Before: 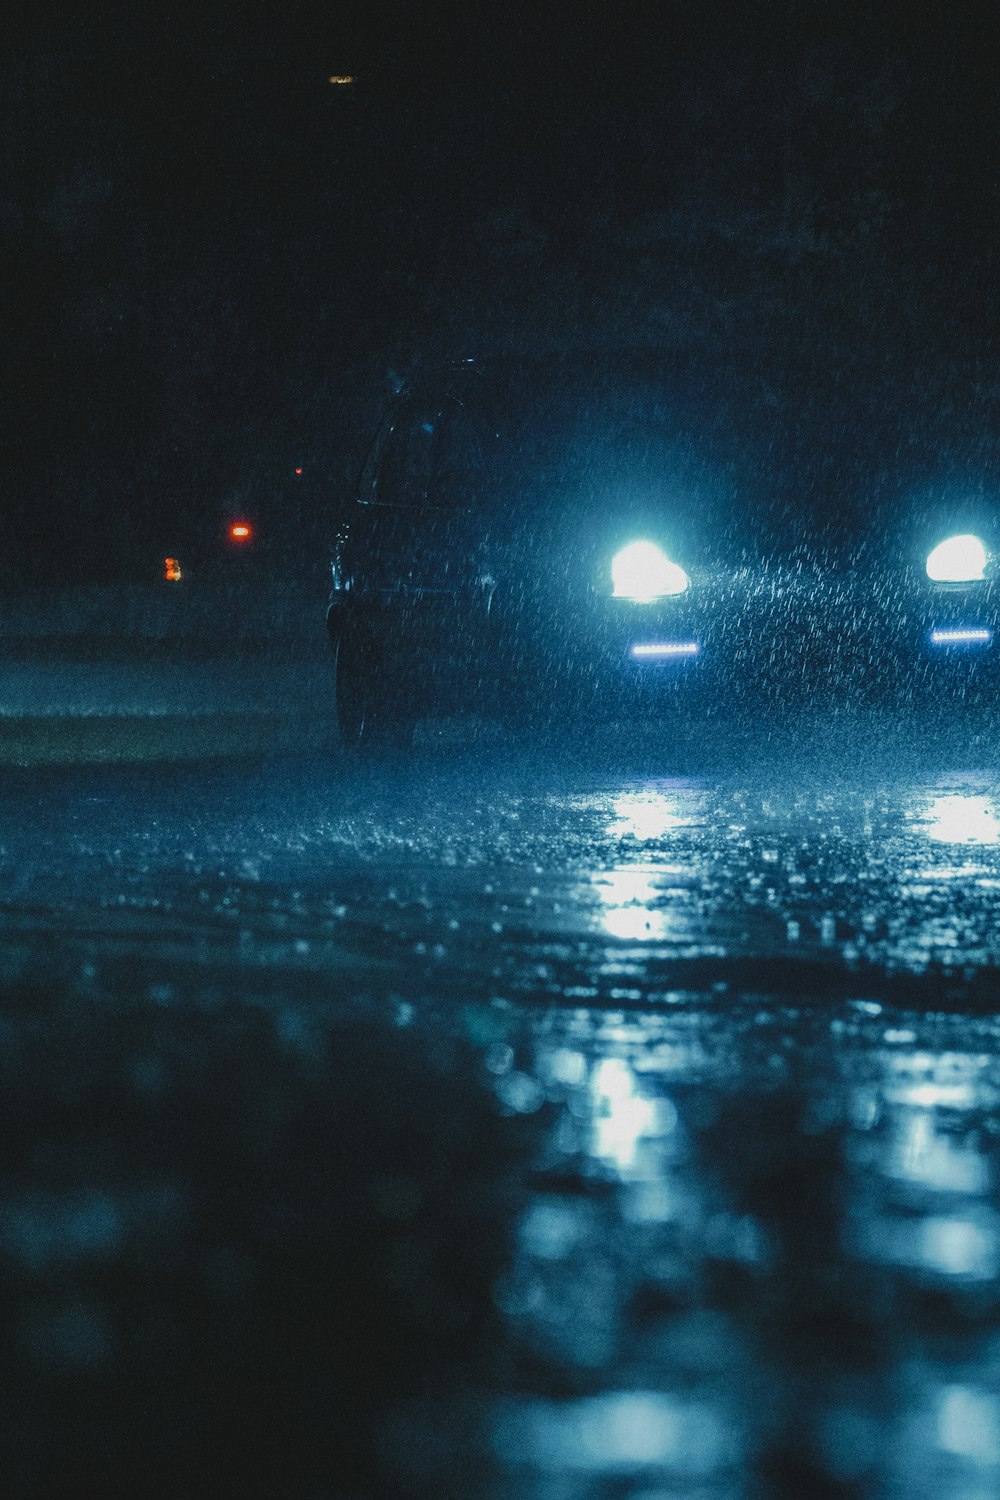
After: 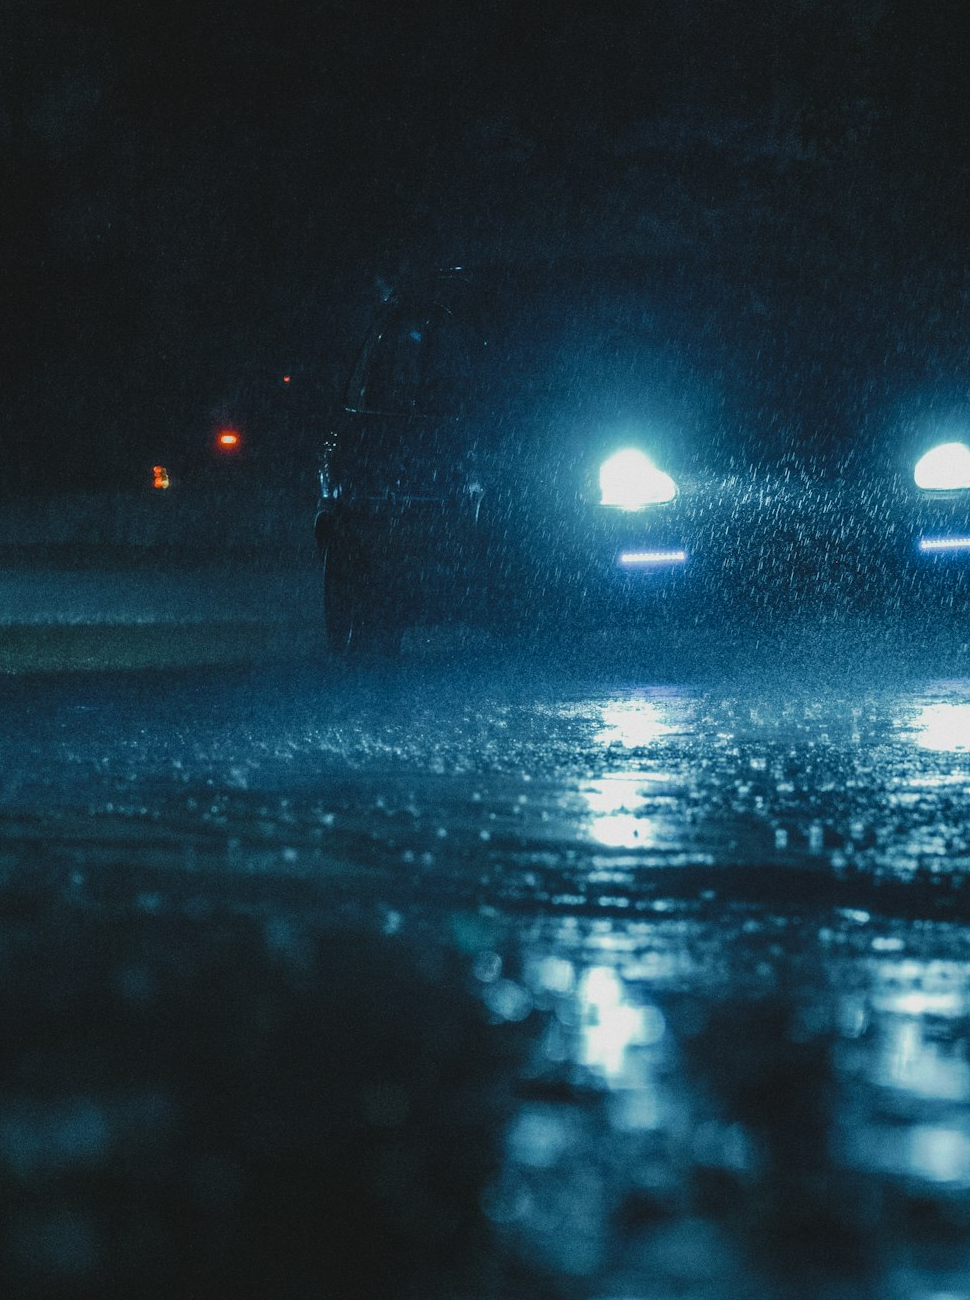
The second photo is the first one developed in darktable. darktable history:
crop: left 1.222%, top 6.182%, right 1.723%, bottom 7.119%
